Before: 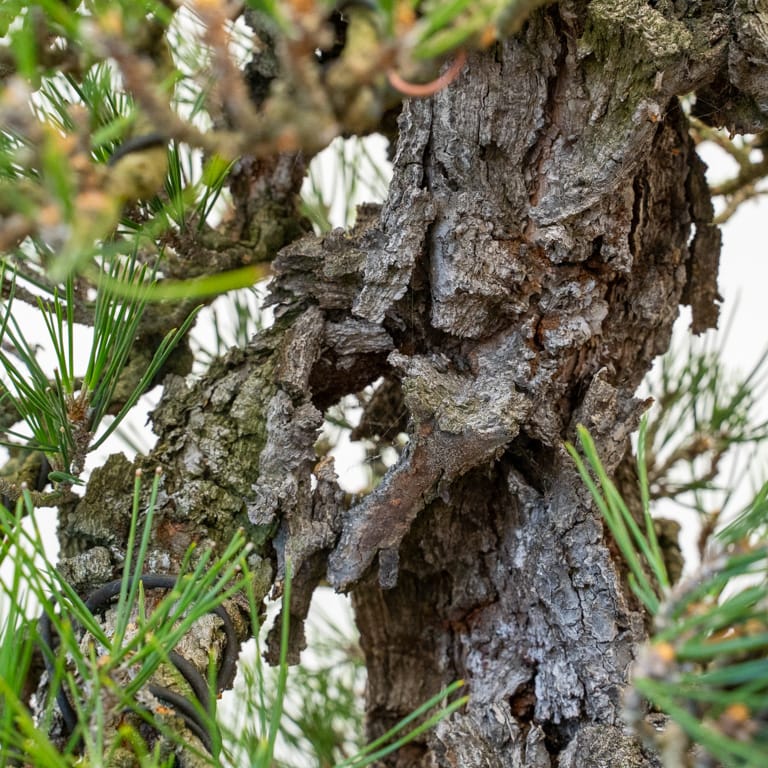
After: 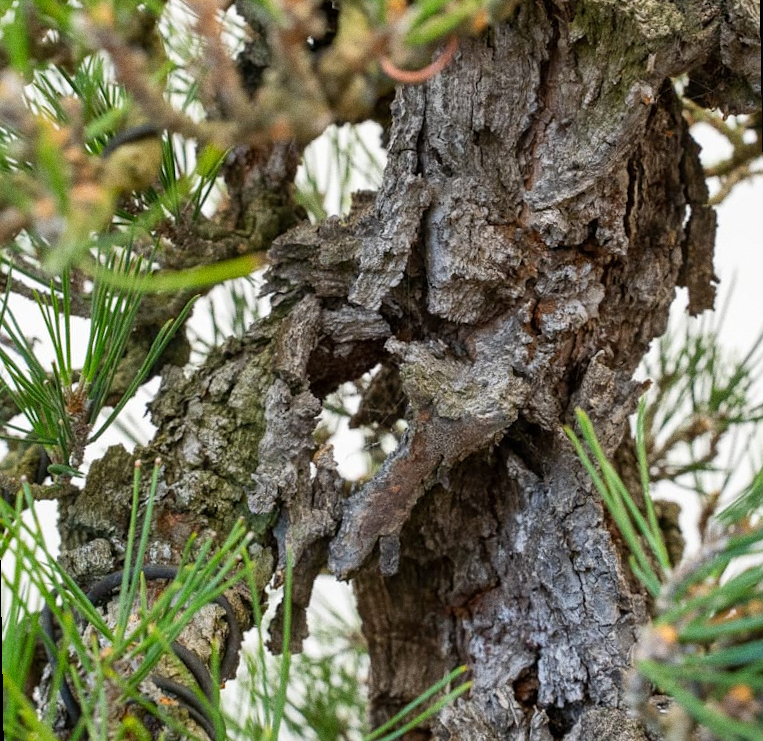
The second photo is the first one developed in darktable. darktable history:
grain: coarseness 0.09 ISO
rotate and perspective: rotation -1°, crop left 0.011, crop right 0.989, crop top 0.025, crop bottom 0.975
